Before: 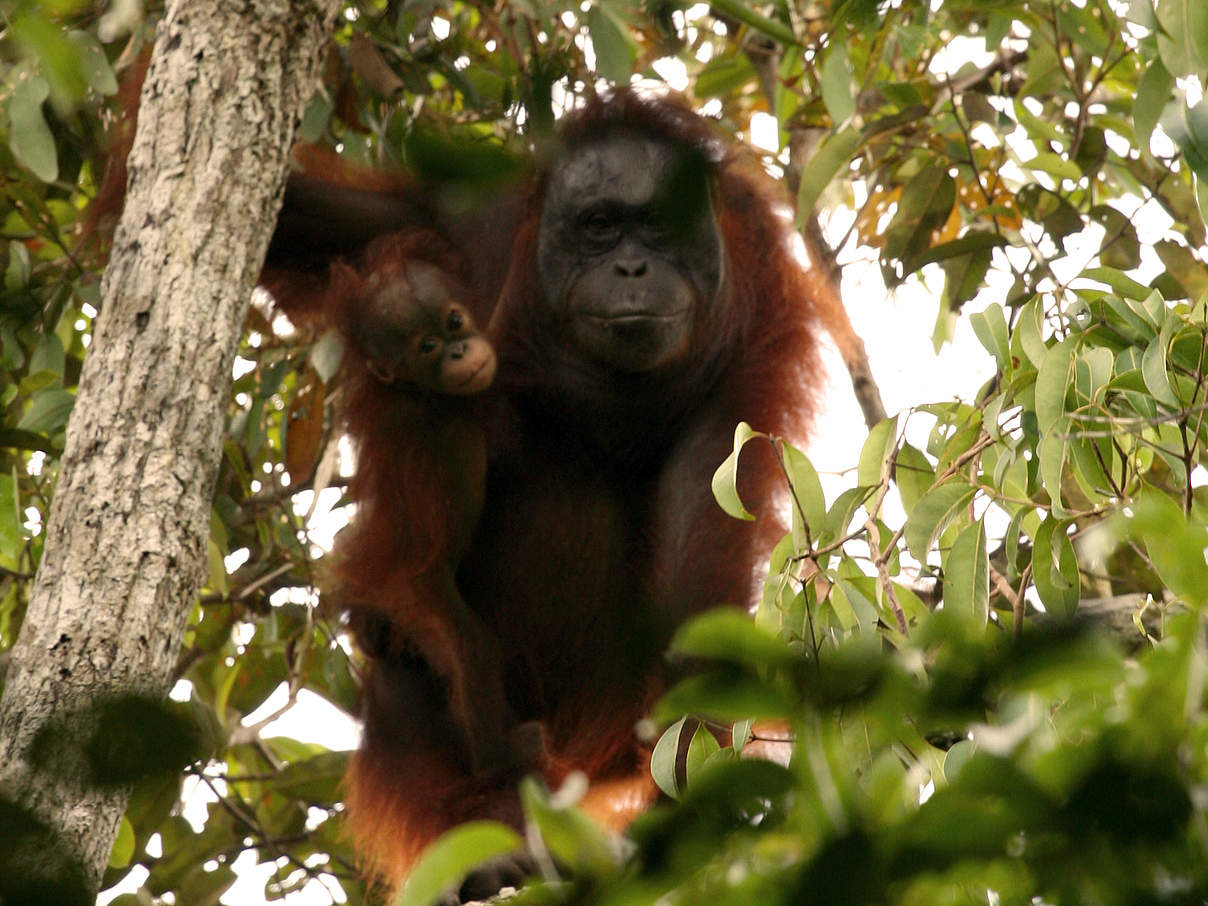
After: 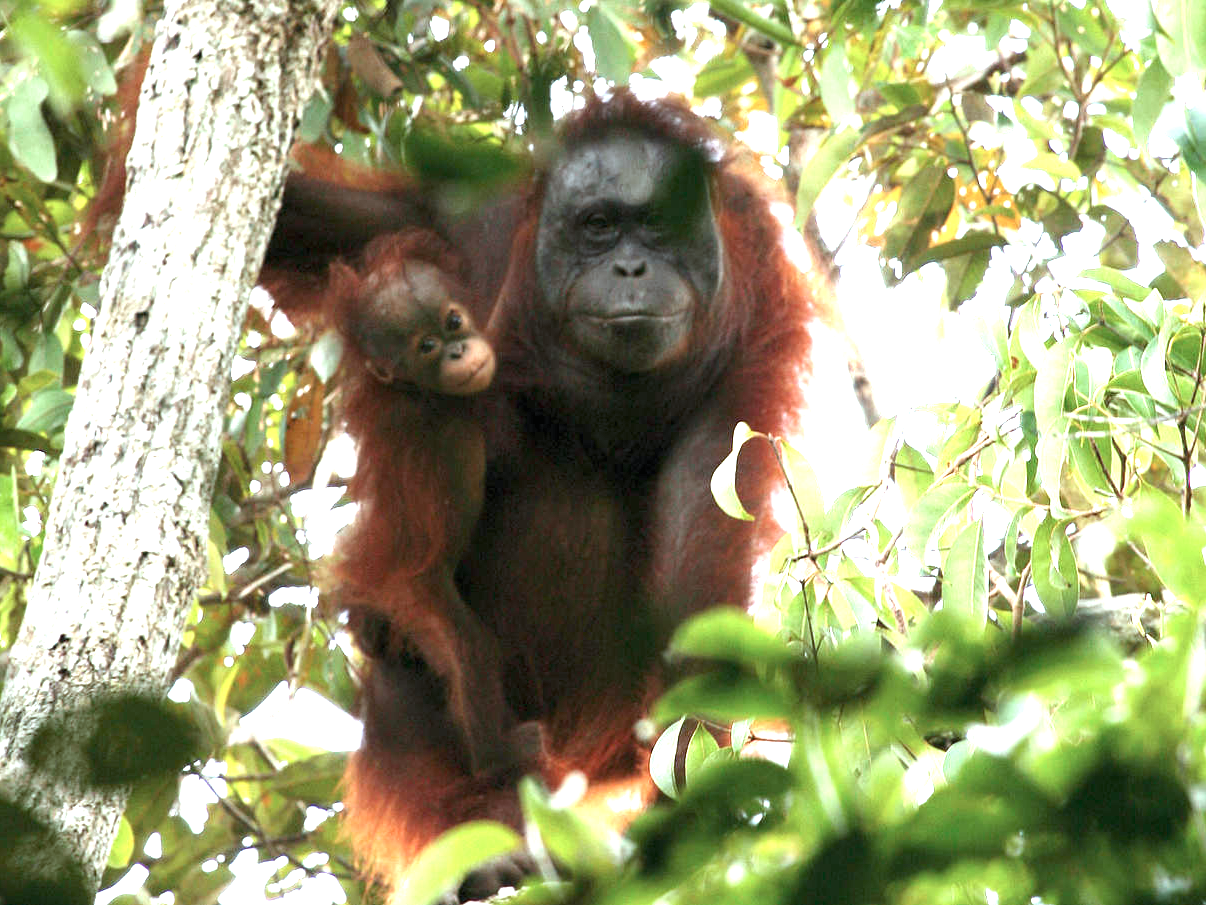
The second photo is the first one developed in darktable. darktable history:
exposure: black level correction 0, exposure 1.743 EV, compensate highlight preservation false
crop: left 0.148%
color correction: highlights a* -10.53, highlights b* -19.28
